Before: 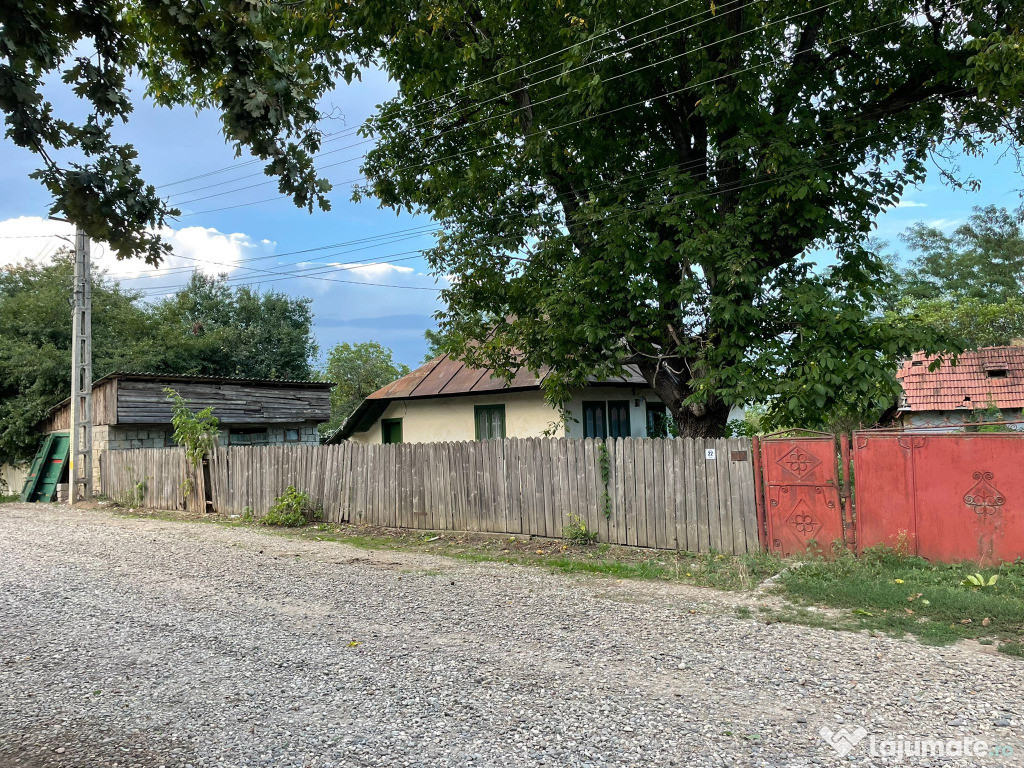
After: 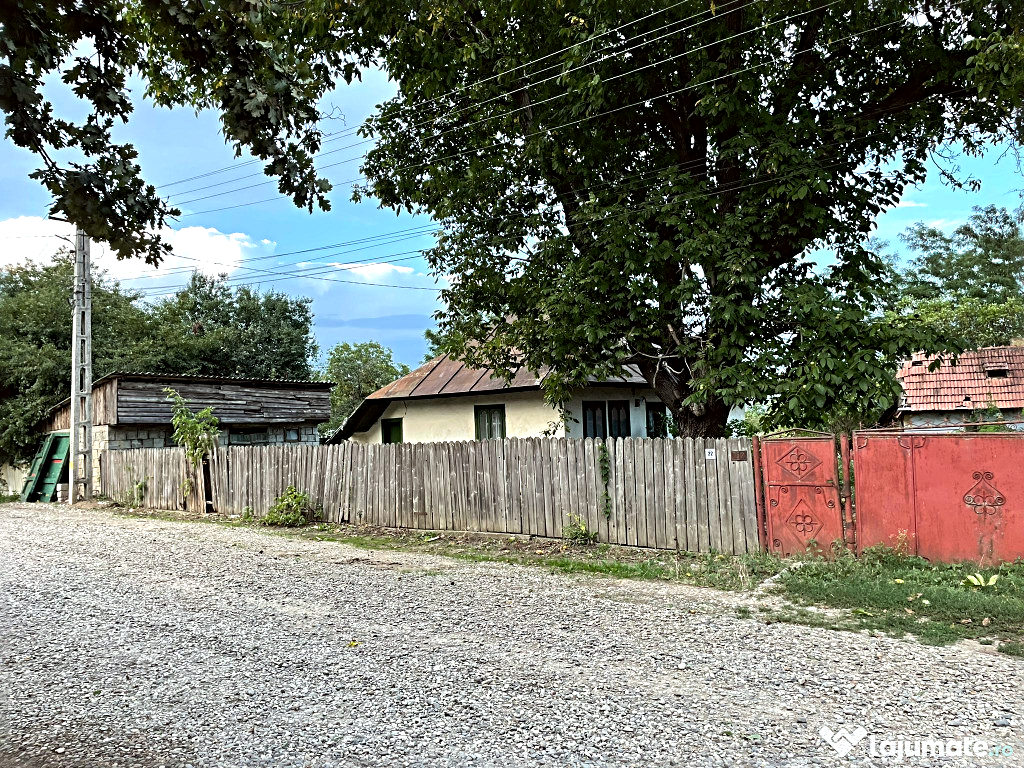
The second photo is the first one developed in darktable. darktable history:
sharpen: radius 4
tone equalizer: -8 EV -0.417 EV, -7 EV -0.389 EV, -6 EV -0.333 EV, -5 EV -0.222 EV, -3 EV 0.222 EV, -2 EV 0.333 EV, -1 EV 0.389 EV, +0 EV 0.417 EV, edges refinement/feathering 500, mask exposure compensation -1.57 EV, preserve details no
color correction: highlights a* -2.73, highlights b* -2.09, shadows a* 2.41, shadows b* 2.73
